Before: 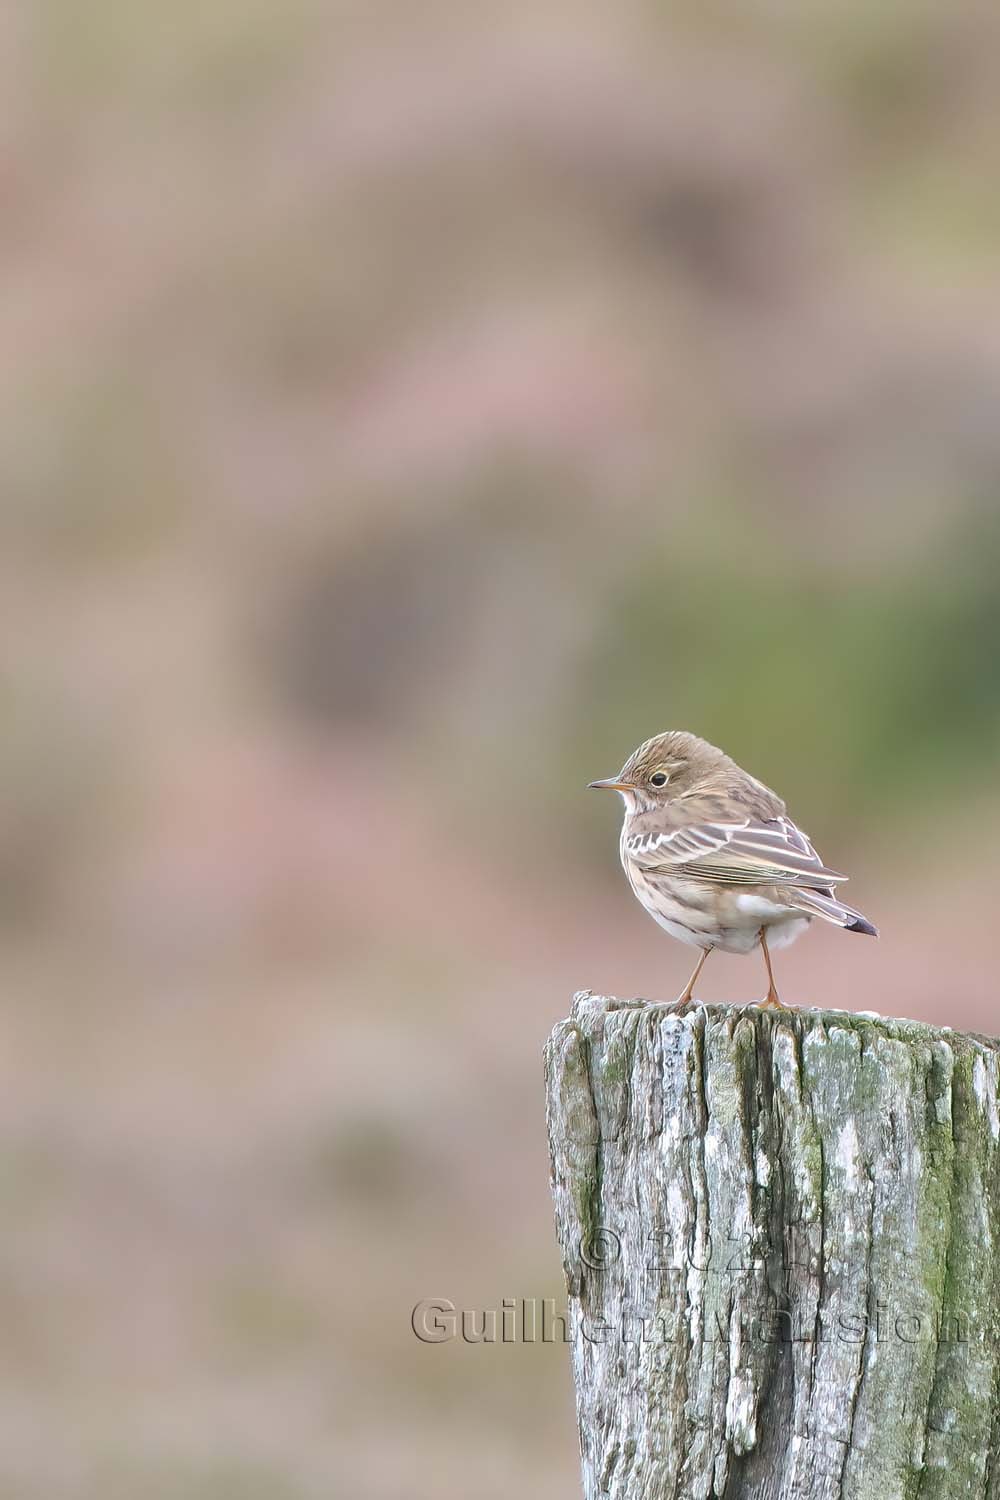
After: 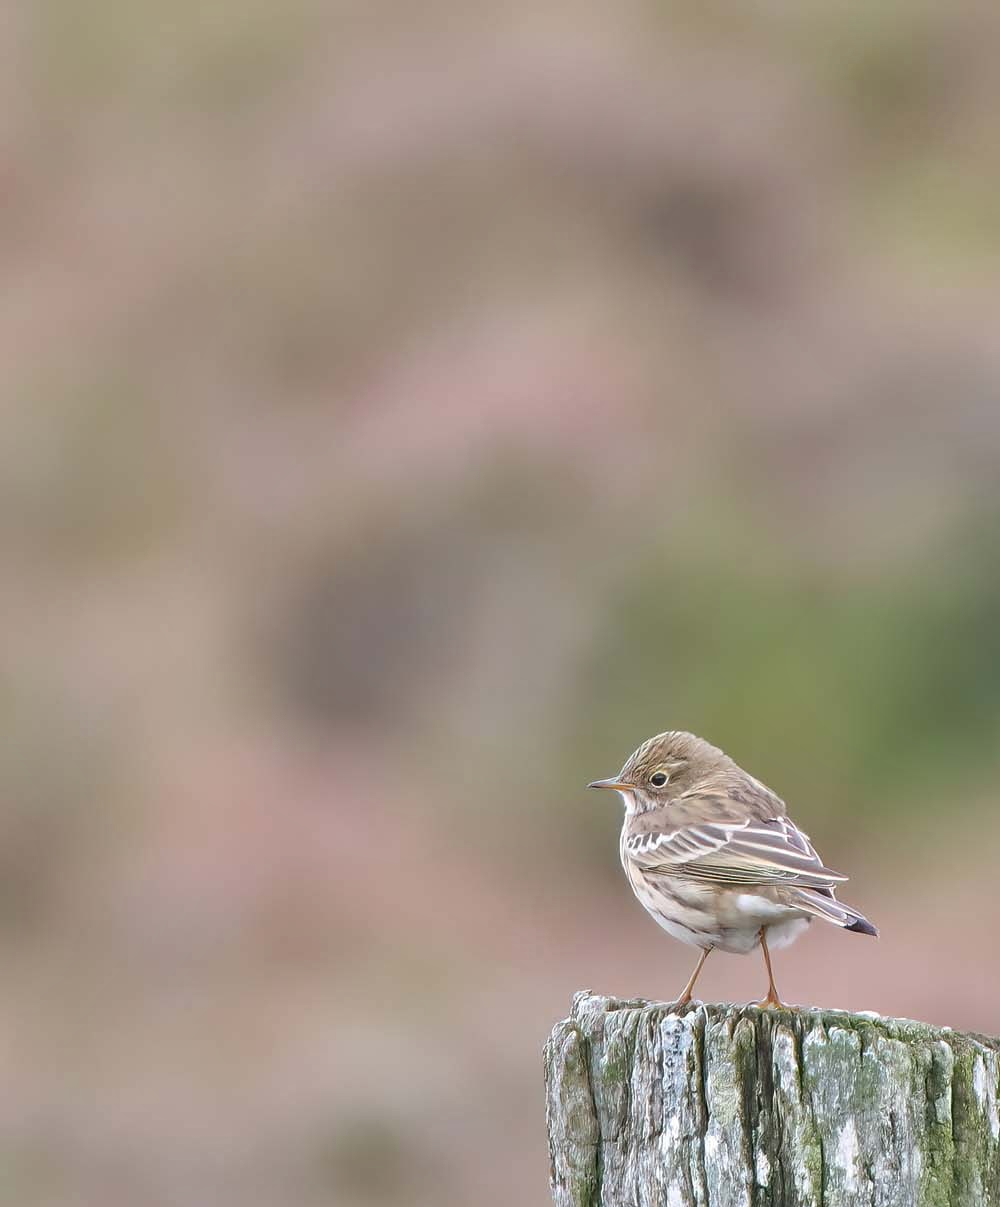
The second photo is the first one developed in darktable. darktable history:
shadows and highlights: soften with gaussian
crop: bottom 19.532%
